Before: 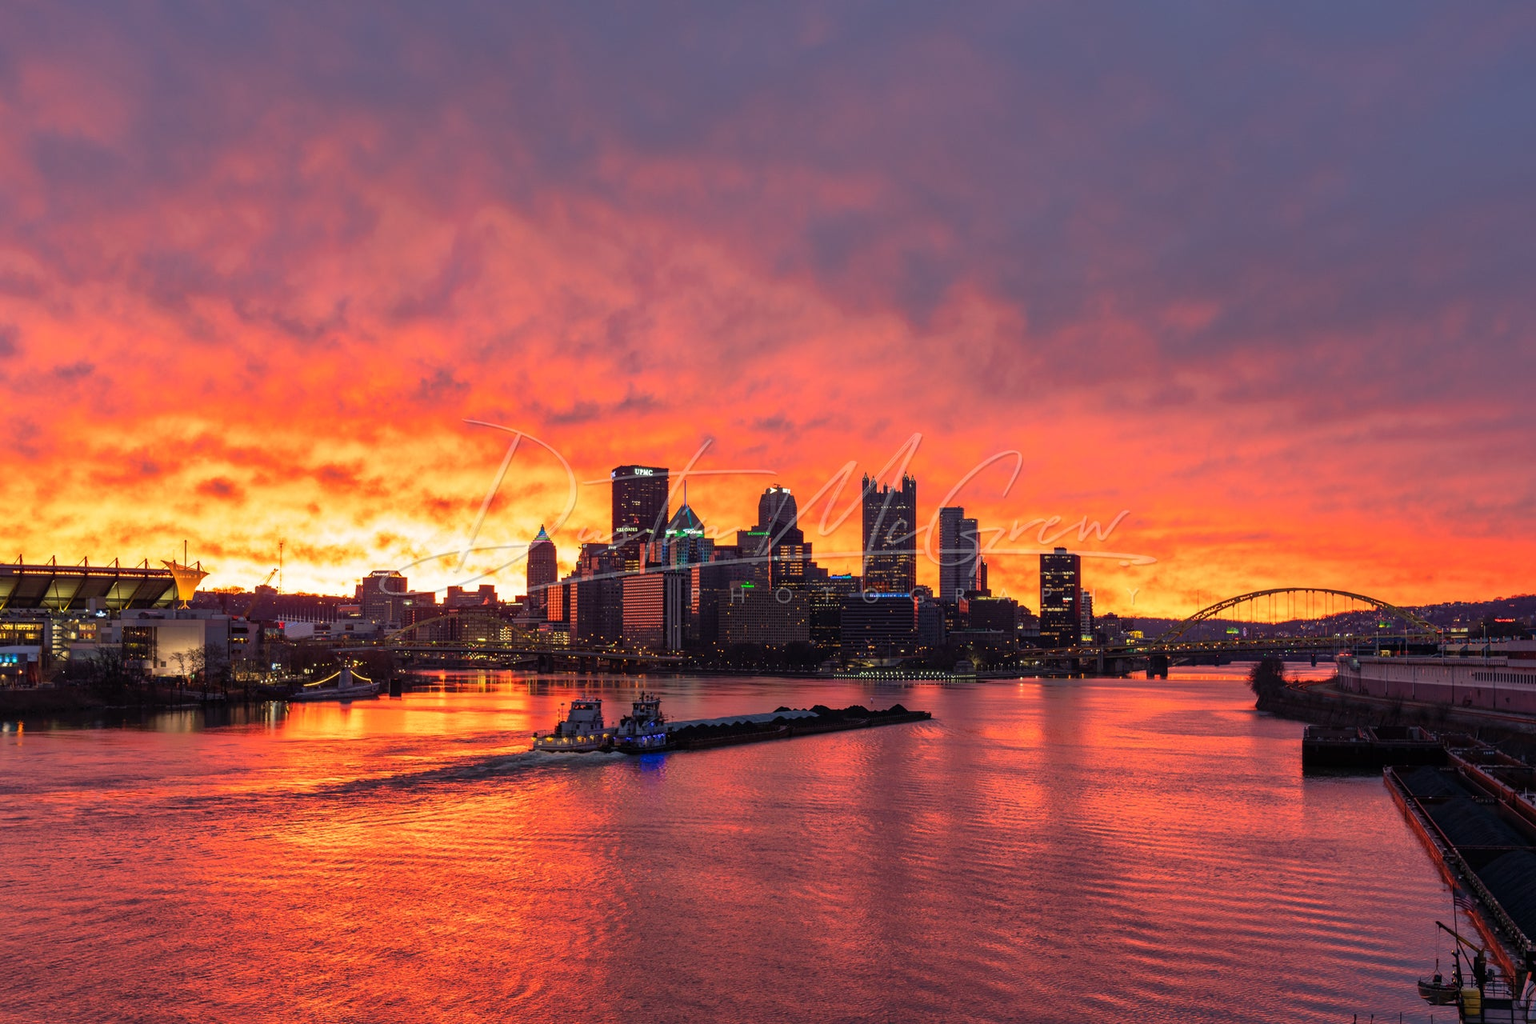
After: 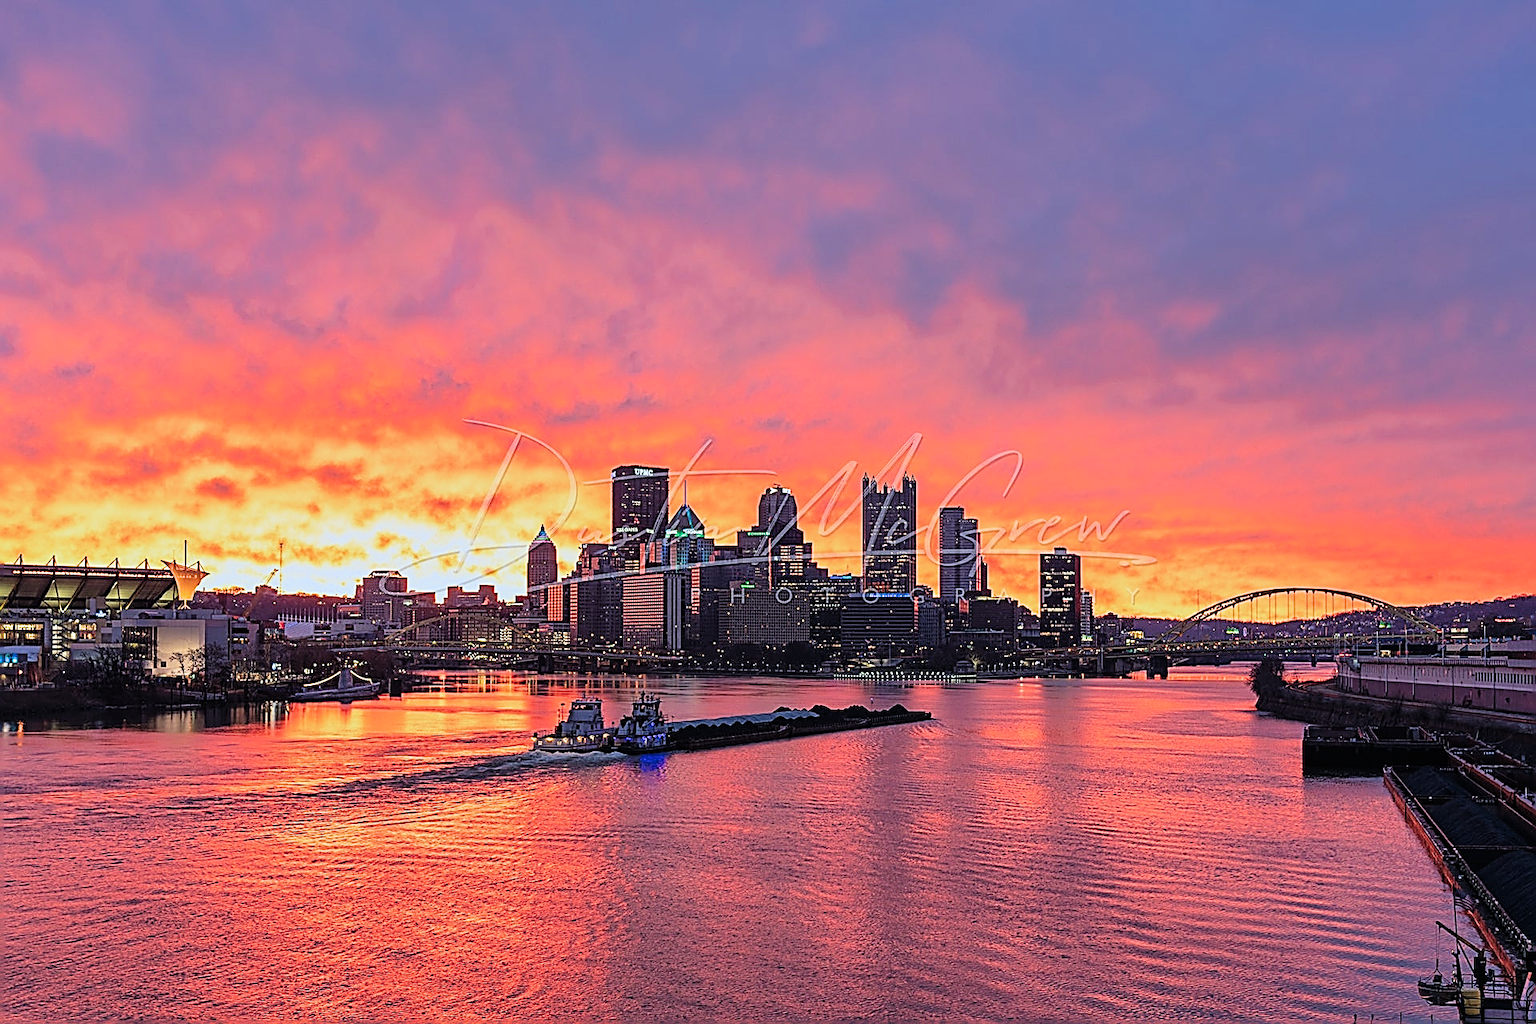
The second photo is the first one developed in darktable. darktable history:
color calibration: x 0.38, y 0.391, temperature 4086.74 K
filmic rgb: black relative exposure -7.65 EV, white relative exposure 4.56 EV, hardness 3.61, color science v6 (2022)
exposure: black level correction -0.002, exposure 0.708 EV, compensate exposure bias true, compensate highlight preservation false
sharpen: amount 2
